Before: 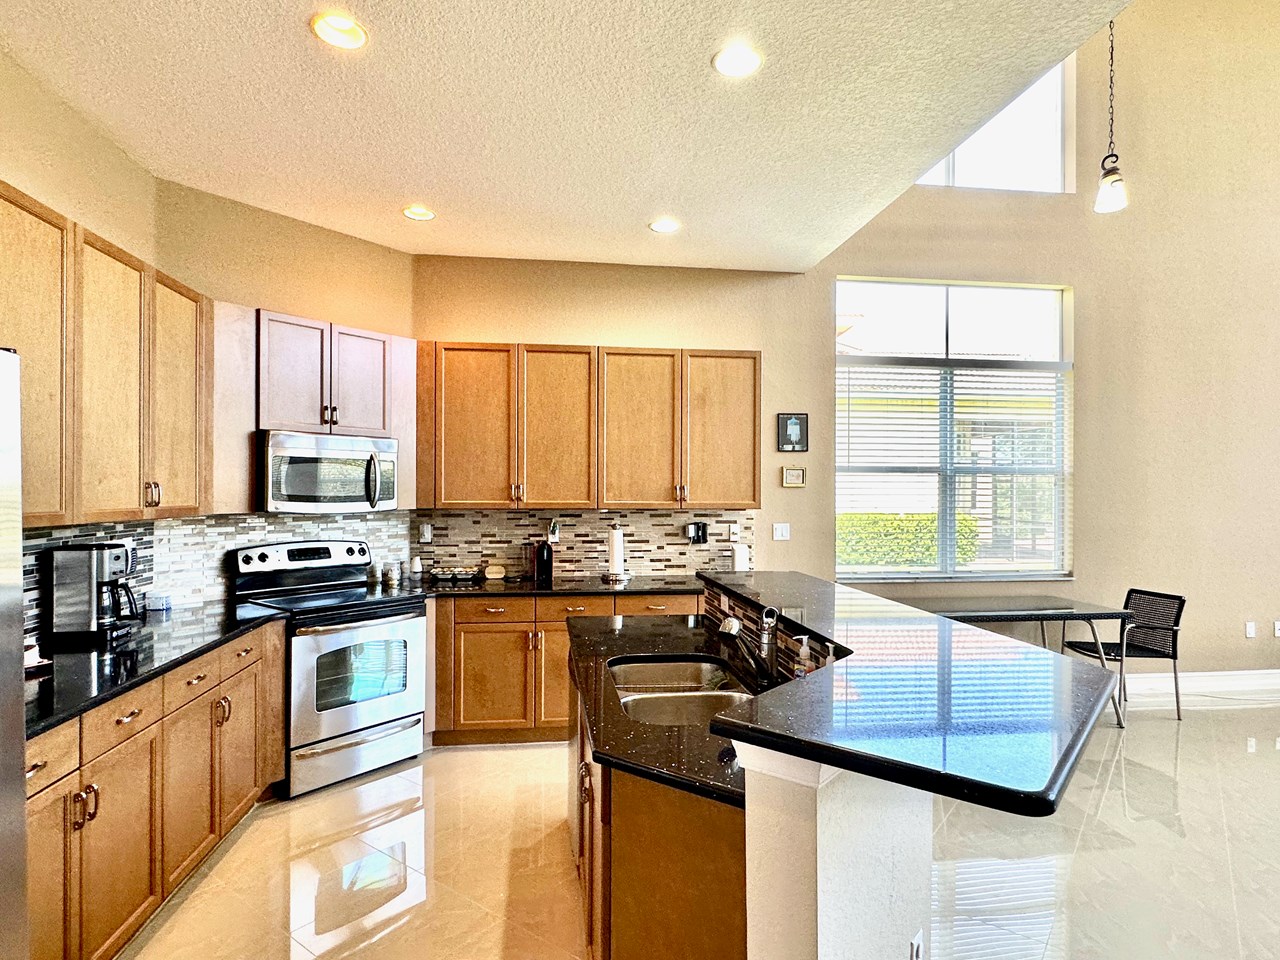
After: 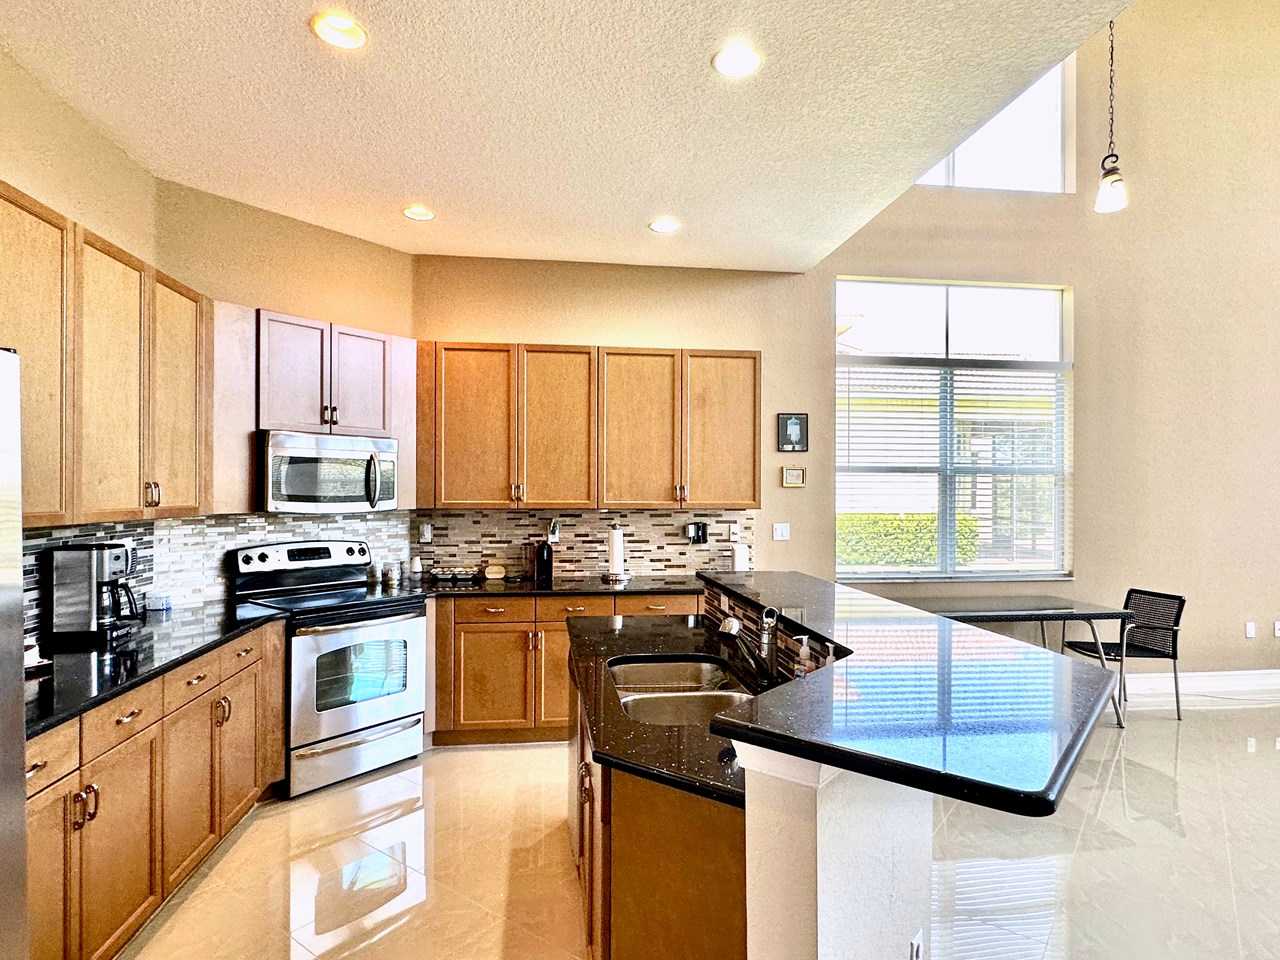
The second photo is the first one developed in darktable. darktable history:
white balance: red 1.009, blue 1.027
